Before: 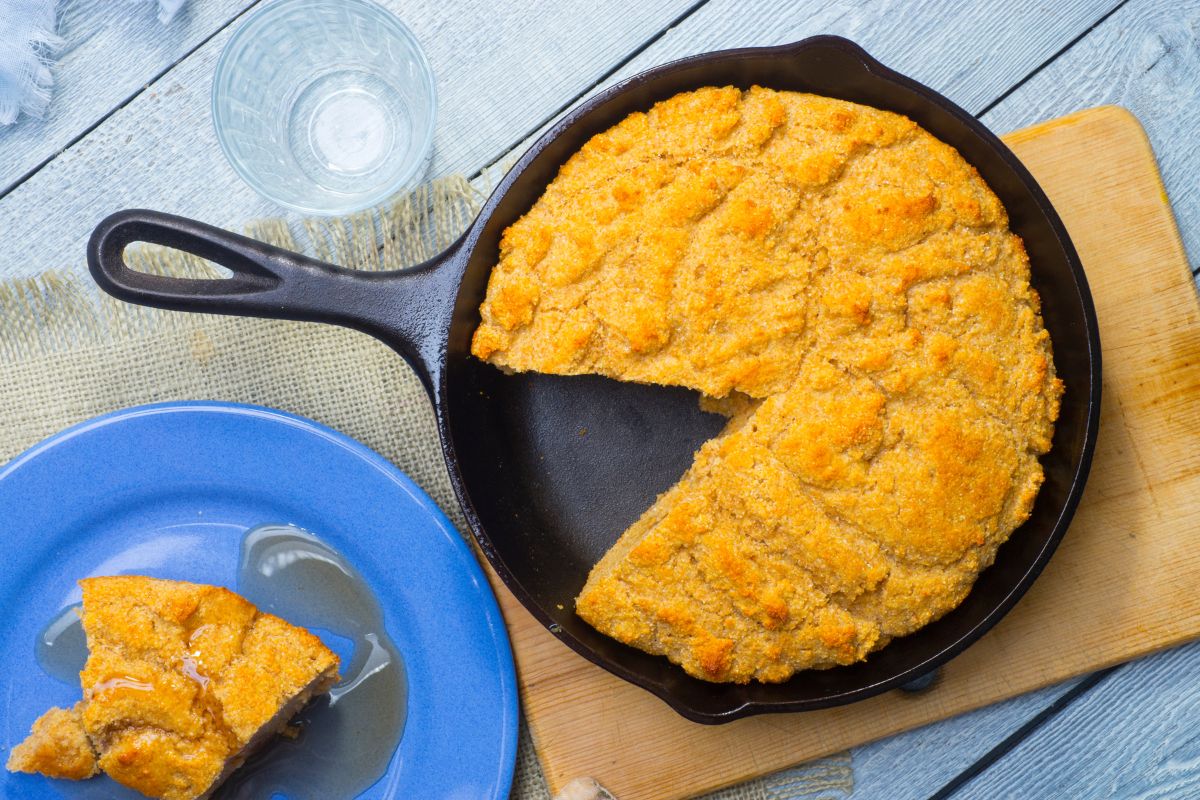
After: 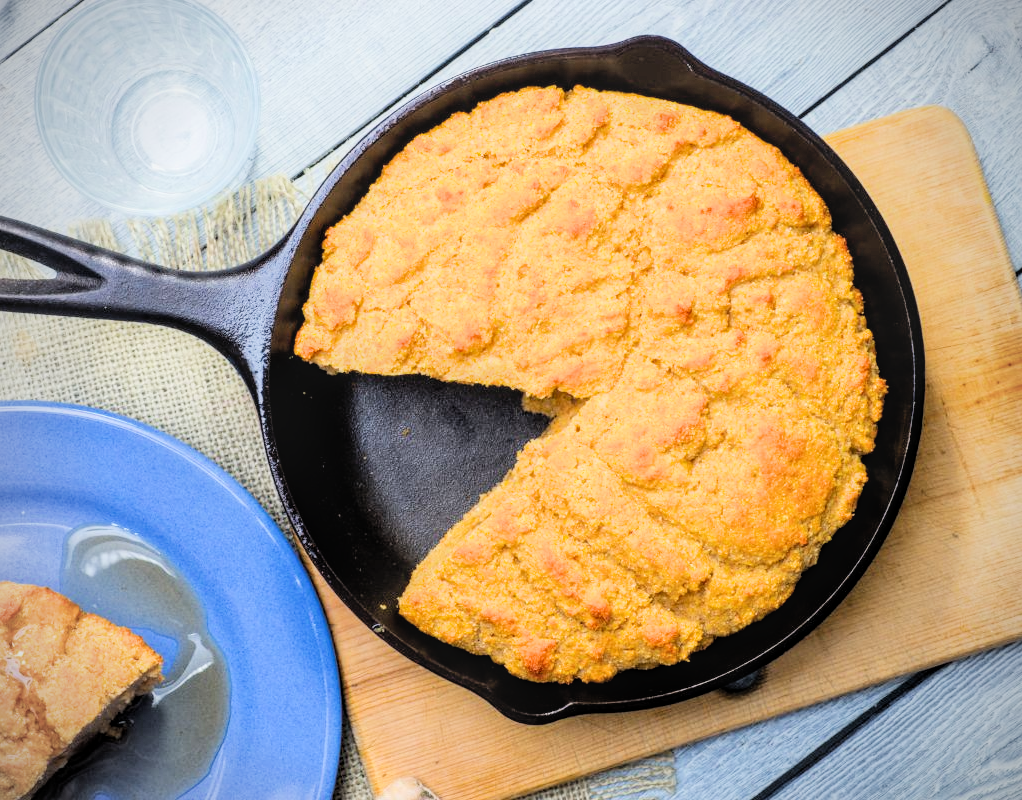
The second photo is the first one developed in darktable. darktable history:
exposure: black level correction 0, exposure 0.693 EV, compensate highlight preservation false
local contrast: on, module defaults
contrast brightness saturation: contrast 0.047, brightness 0.068, saturation 0.015
crop and rotate: left 14.798%
vignetting: on, module defaults
filmic rgb: black relative exposure -5.06 EV, white relative exposure 3.95 EV, hardness 2.9, contrast 1.297, iterations of high-quality reconstruction 0
